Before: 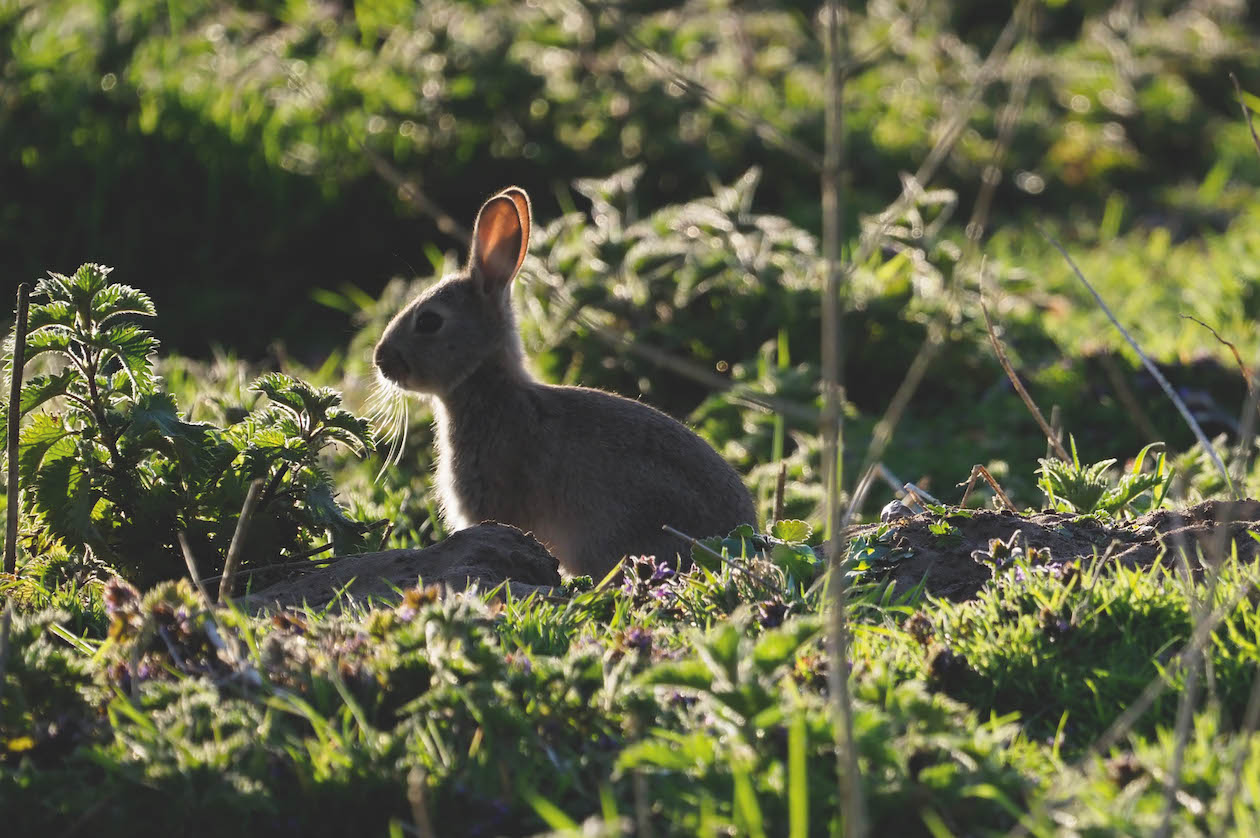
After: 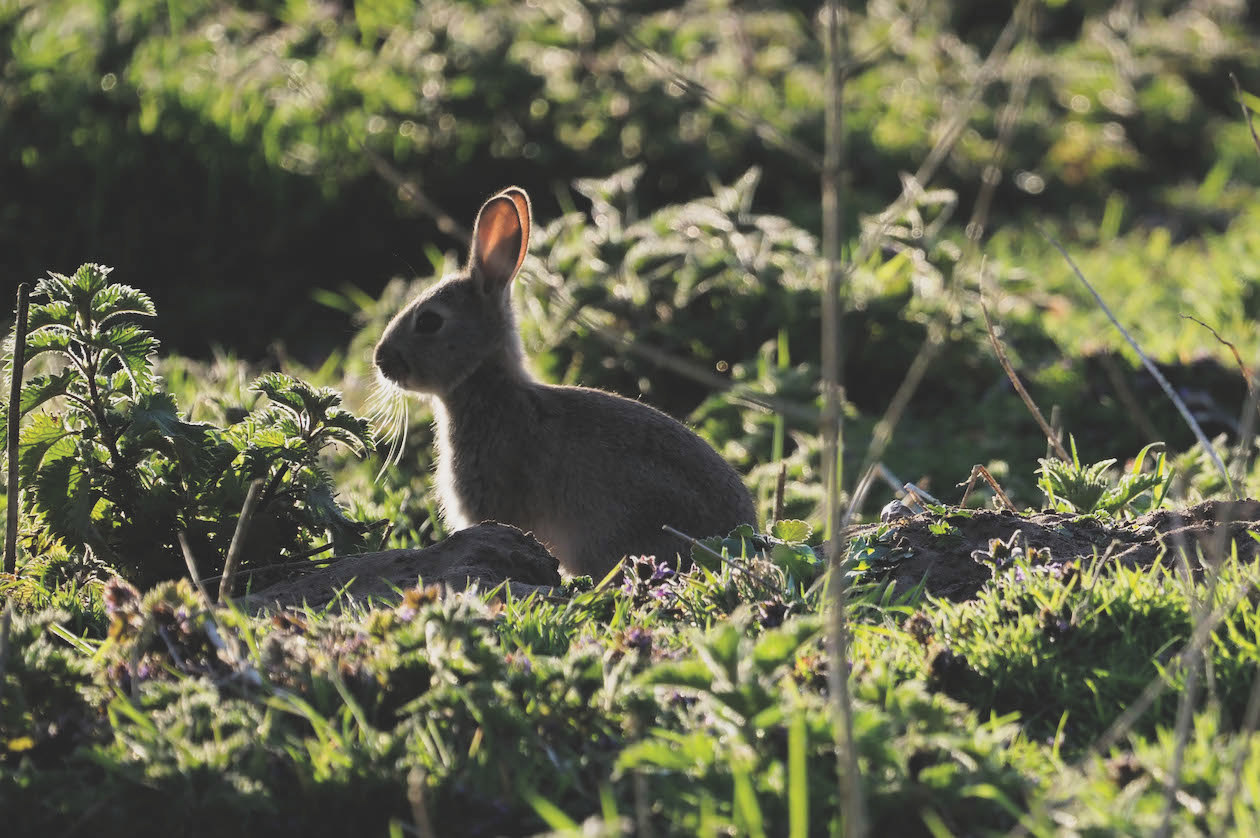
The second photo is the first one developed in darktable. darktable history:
filmic rgb: black relative exposure -5 EV, white relative exposure 3.2 EV, hardness 3.42, contrast 1.2, highlights saturation mix -30%
exposure: black level correction -0.028, compensate highlight preservation false
